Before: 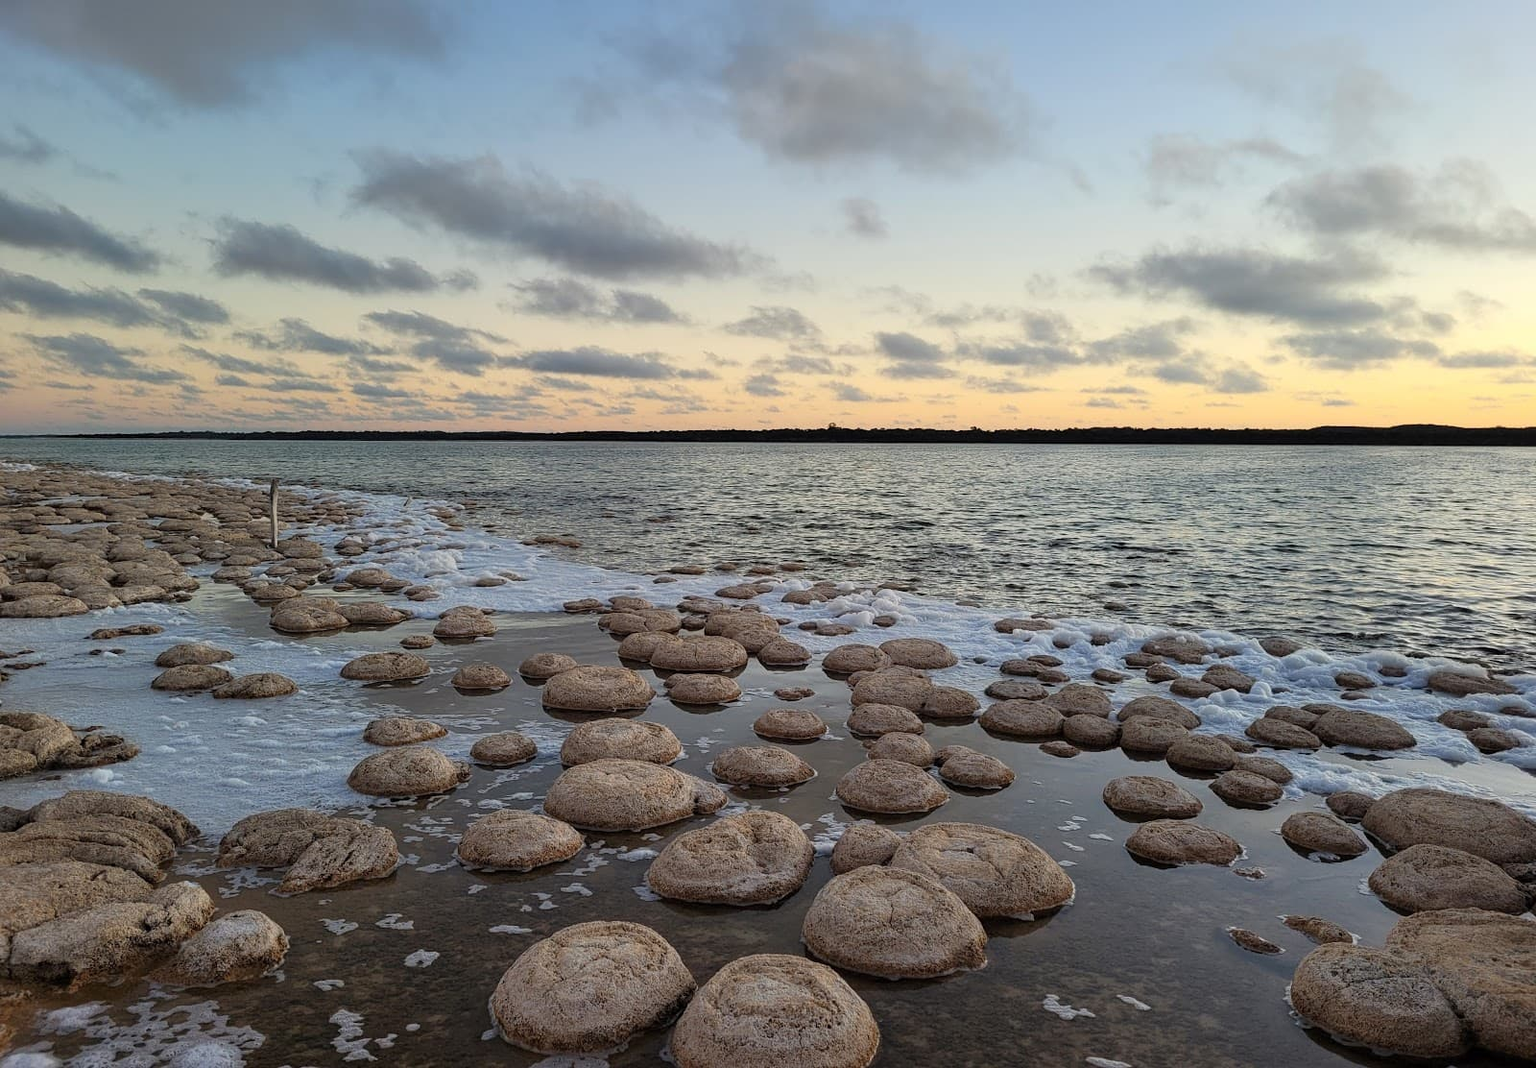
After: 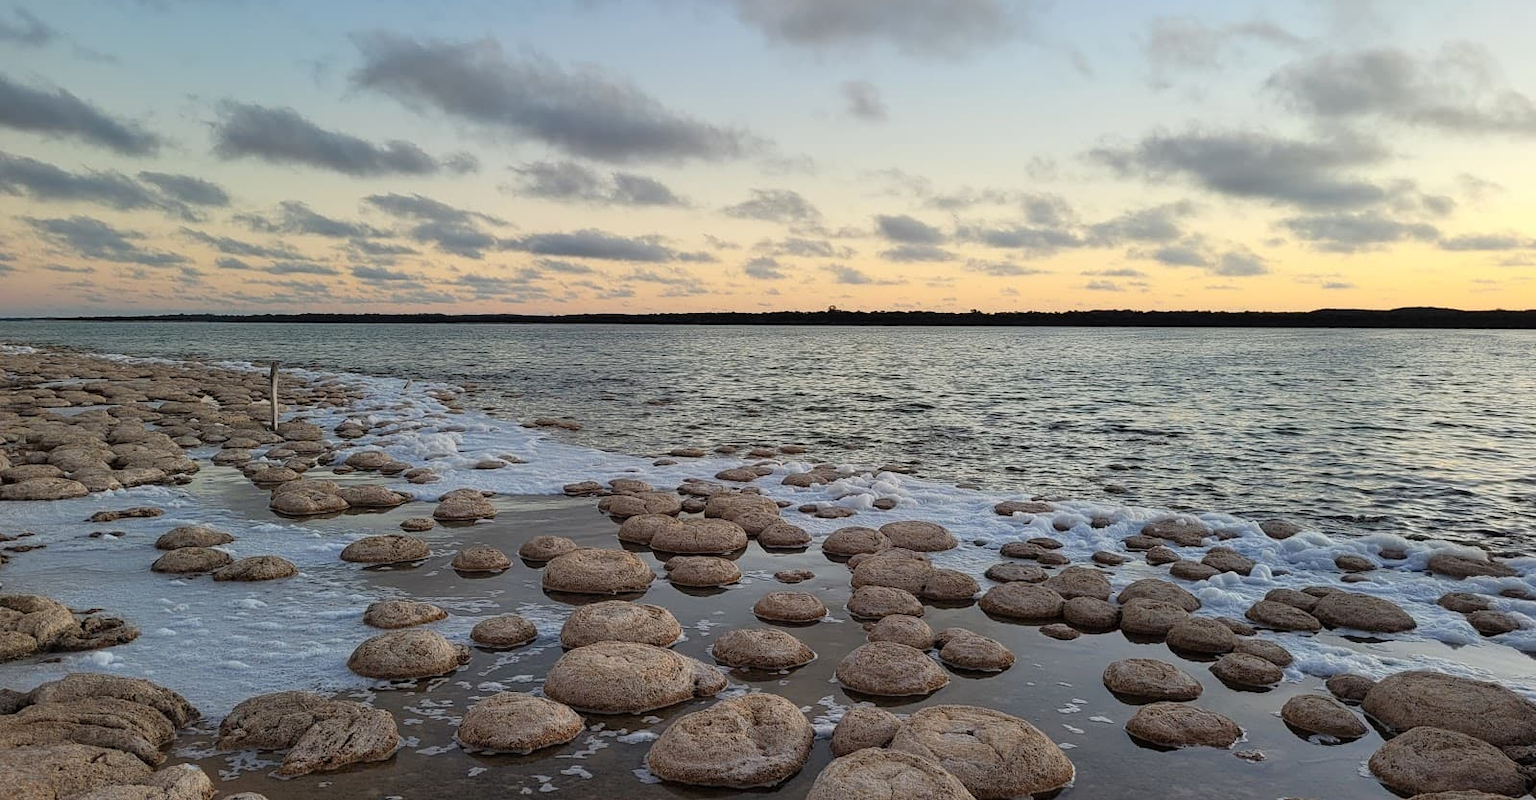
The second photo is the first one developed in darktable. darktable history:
crop: top 11.048%, bottom 13.88%
